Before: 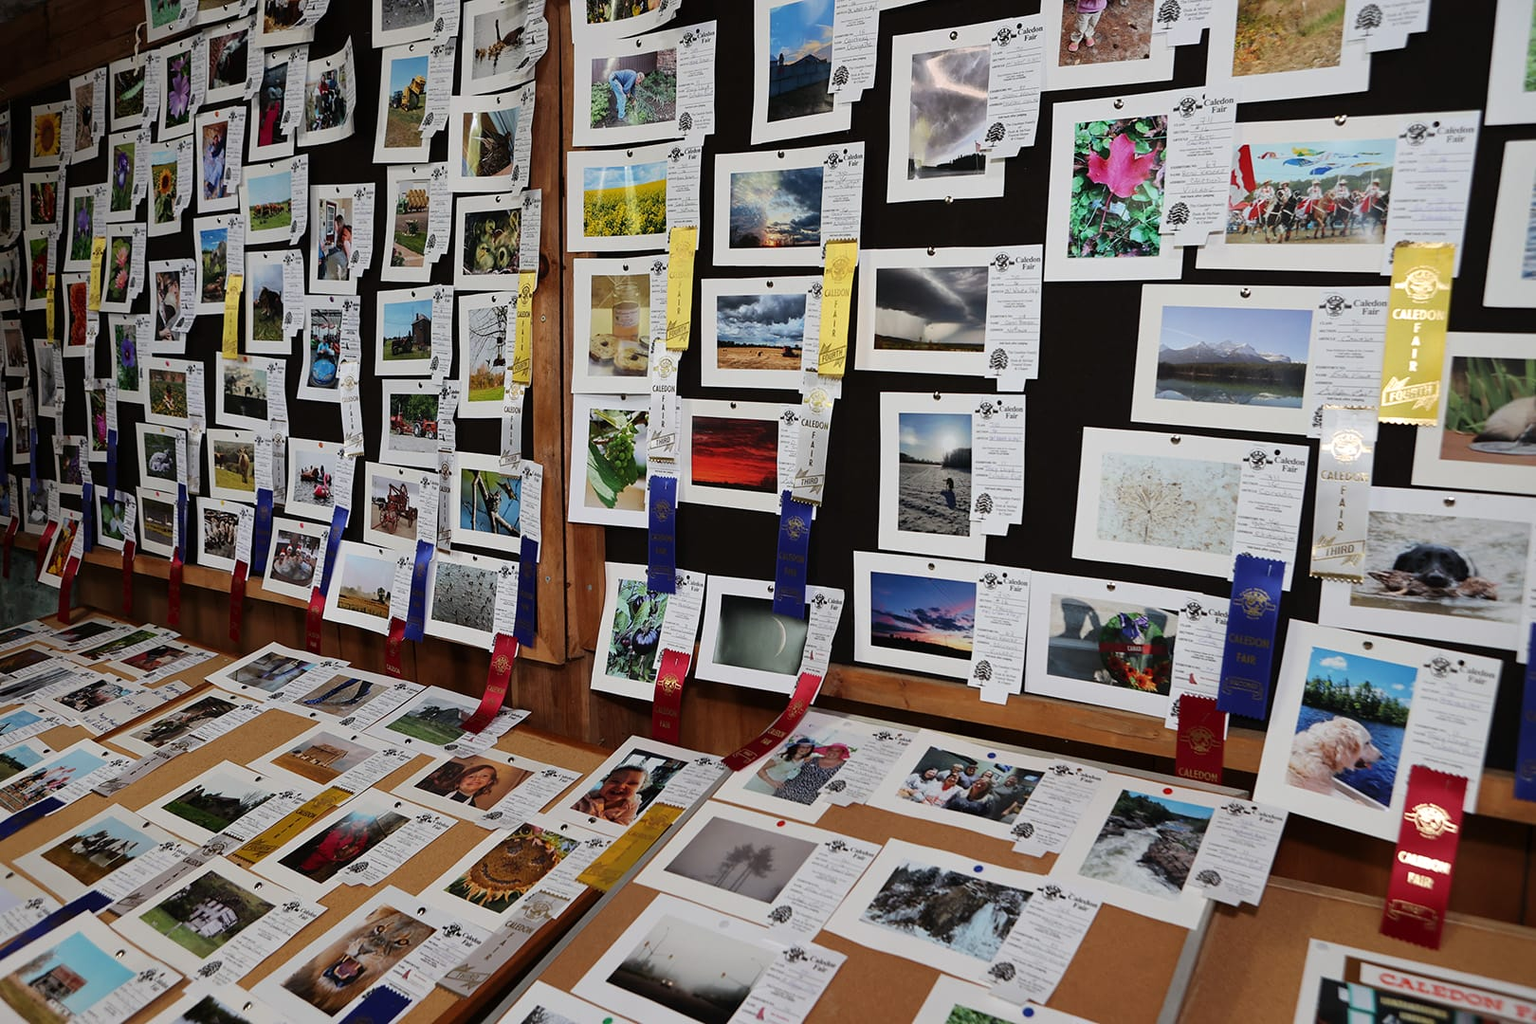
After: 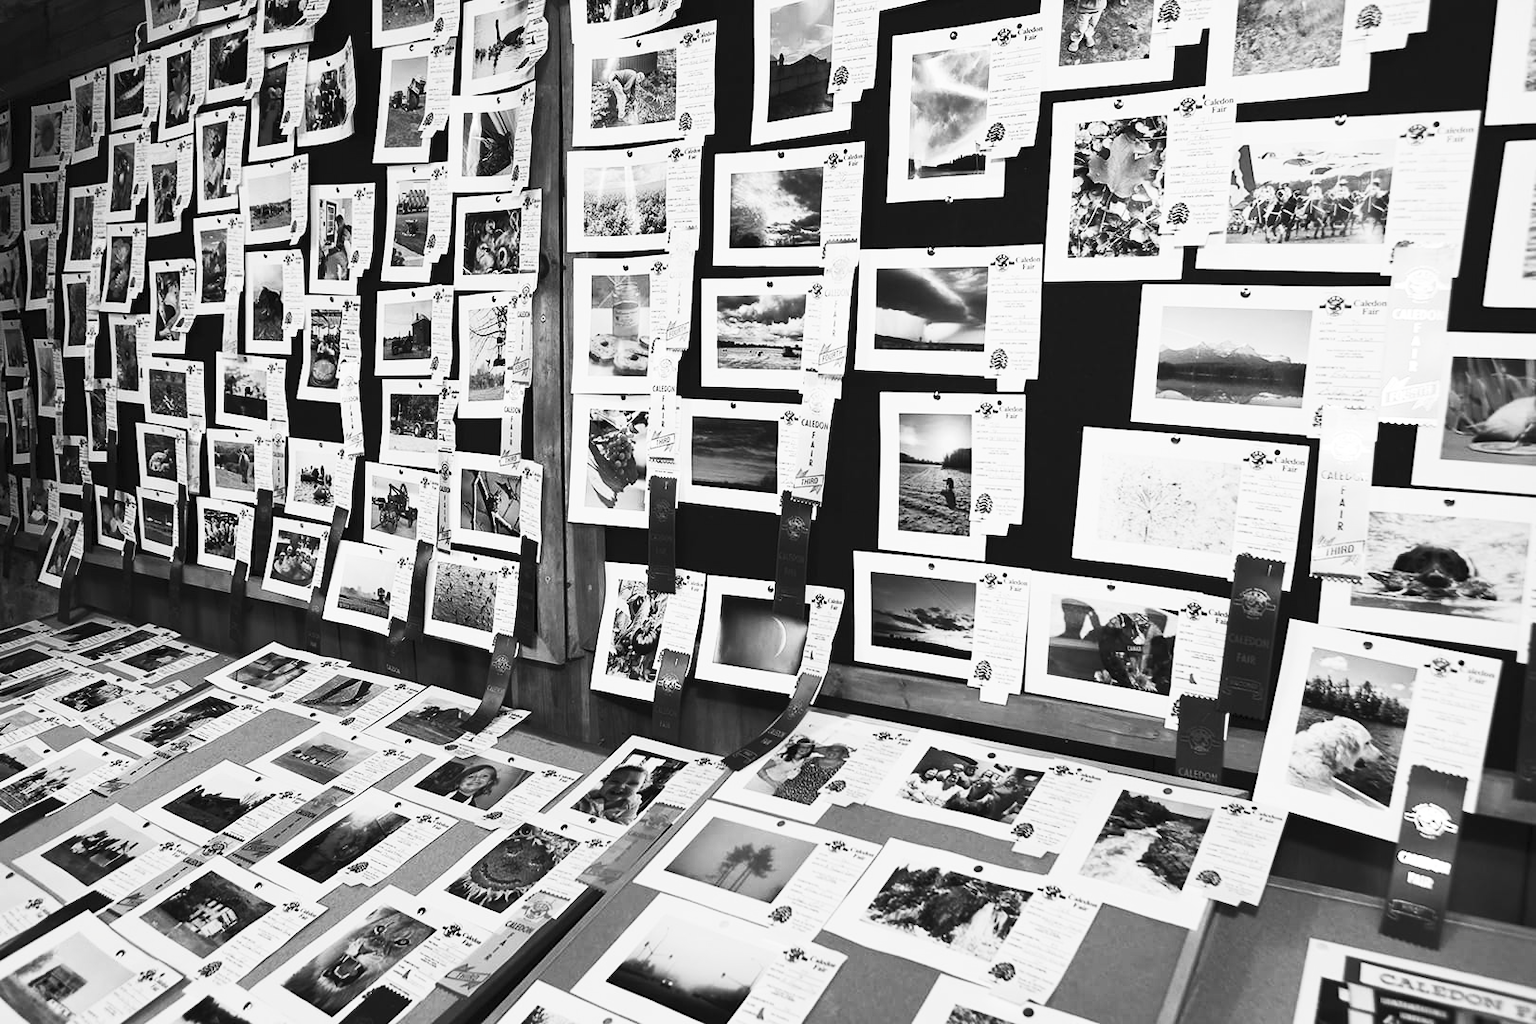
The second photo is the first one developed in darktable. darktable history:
contrast brightness saturation: contrast 0.52, brightness 0.478, saturation -0.998
